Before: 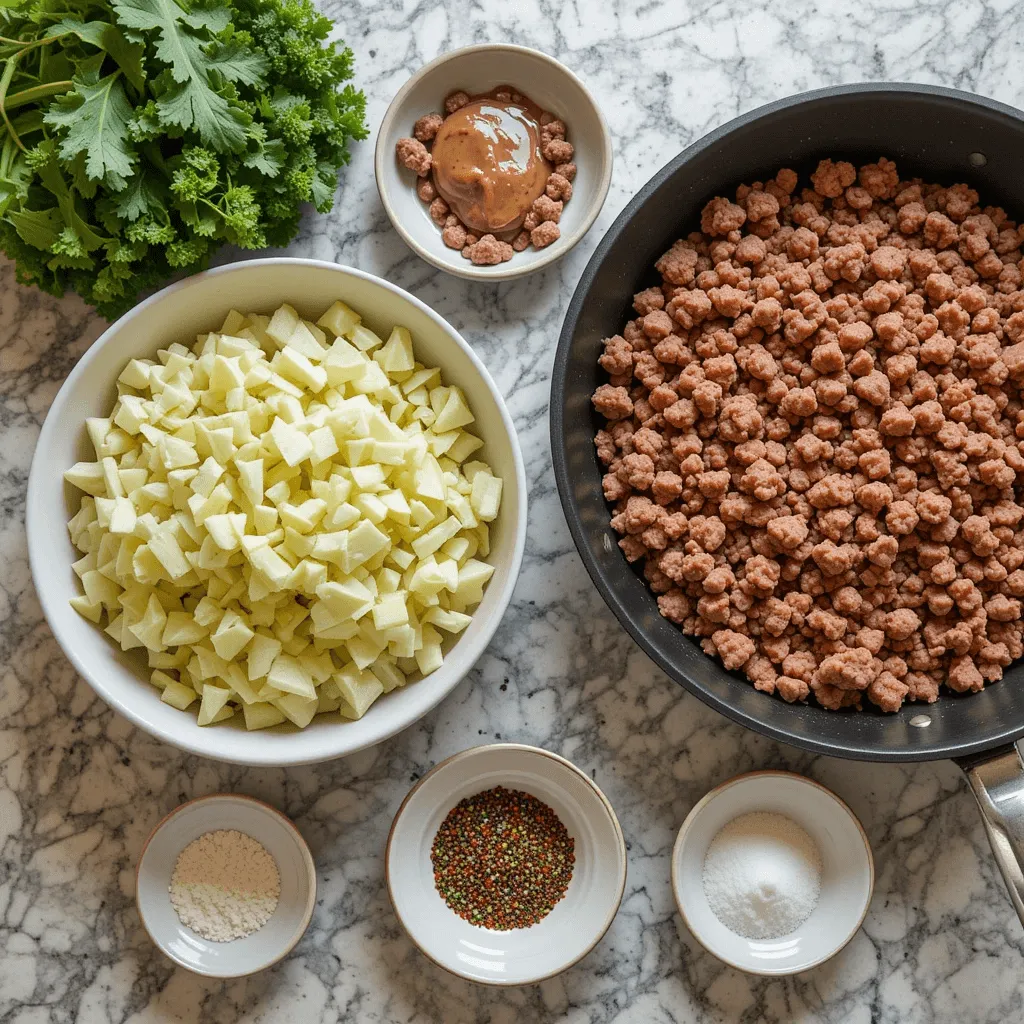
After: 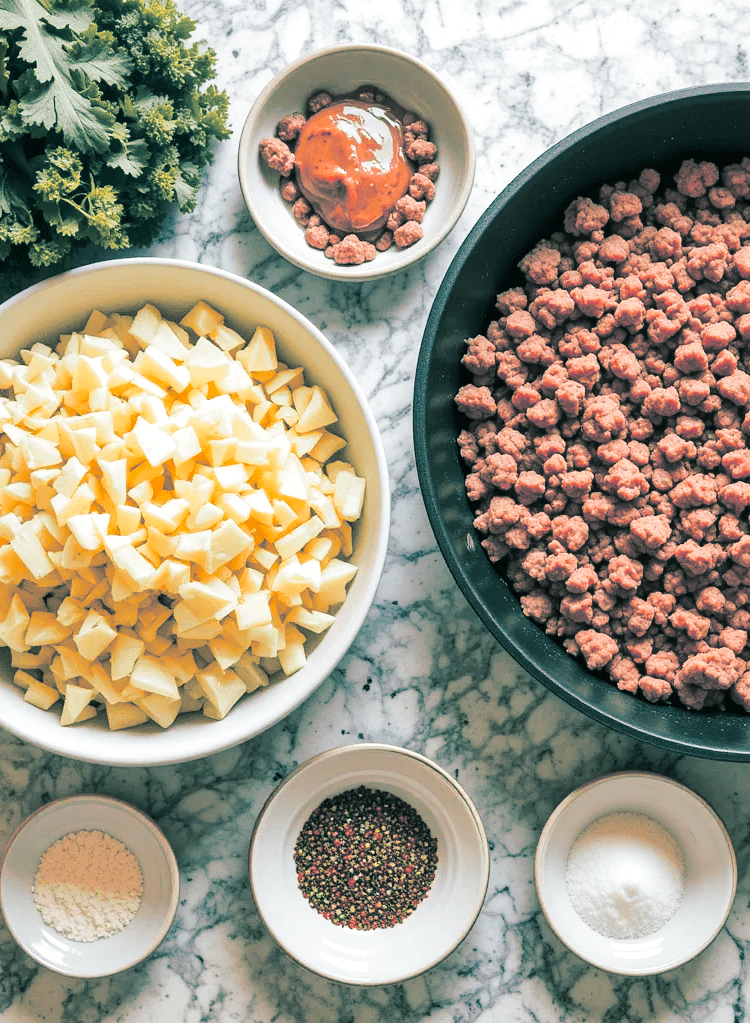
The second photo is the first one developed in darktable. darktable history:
color zones: curves: ch1 [(0.263, 0.53) (0.376, 0.287) (0.487, 0.512) (0.748, 0.547) (1, 0.513)]; ch2 [(0.262, 0.45) (0.751, 0.477)], mix 31.98%
tone curve: curves: ch0 [(0, 0) (0.003, 0.005) (0.011, 0.013) (0.025, 0.027) (0.044, 0.044) (0.069, 0.06) (0.1, 0.081) (0.136, 0.114) (0.177, 0.16) (0.224, 0.211) (0.277, 0.277) (0.335, 0.354) (0.399, 0.435) (0.468, 0.538) (0.543, 0.626) (0.623, 0.708) (0.709, 0.789) (0.801, 0.867) (0.898, 0.935) (1, 1)], preserve colors none
crop: left 13.443%, right 13.31%
split-toning: shadows › hue 183.6°, shadows › saturation 0.52, highlights › hue 0°, highlights › saturation 0
exposure: black level correction 0, exposure 0.3 EV, compensate highlight preservation false
